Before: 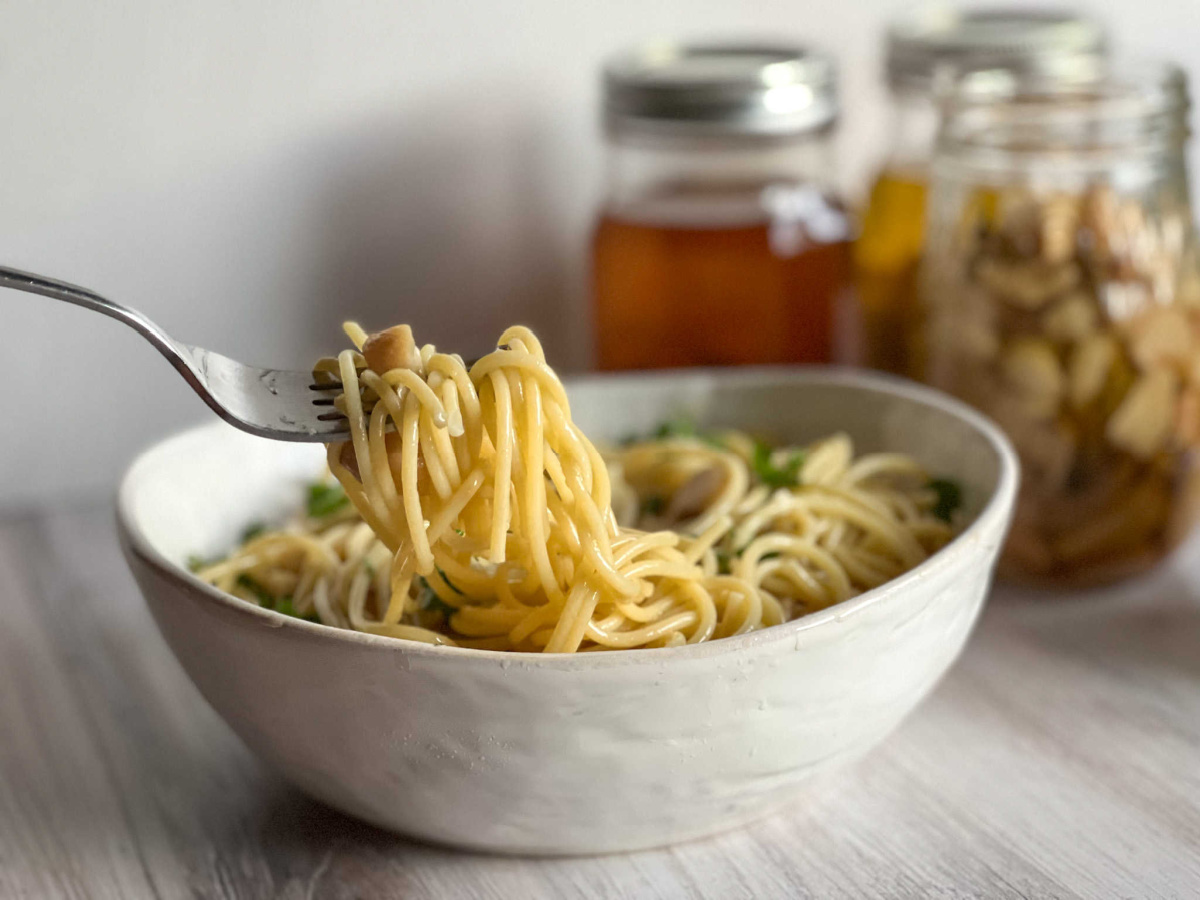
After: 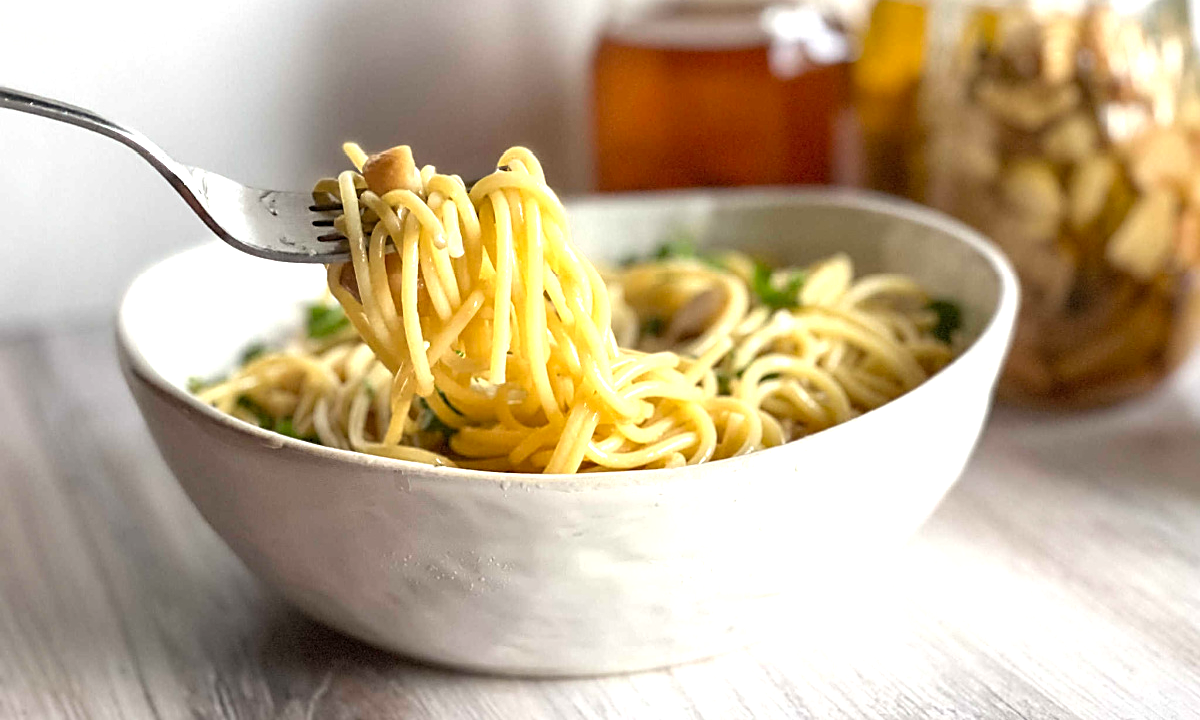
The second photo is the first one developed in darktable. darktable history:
levels: levels [0, 0.394, 0.787]
tone equalizer: on, module defaults
crop and rotate: top 19.998%
sharpen: on, module defaults
rgb levels: preserve colors max RGB
